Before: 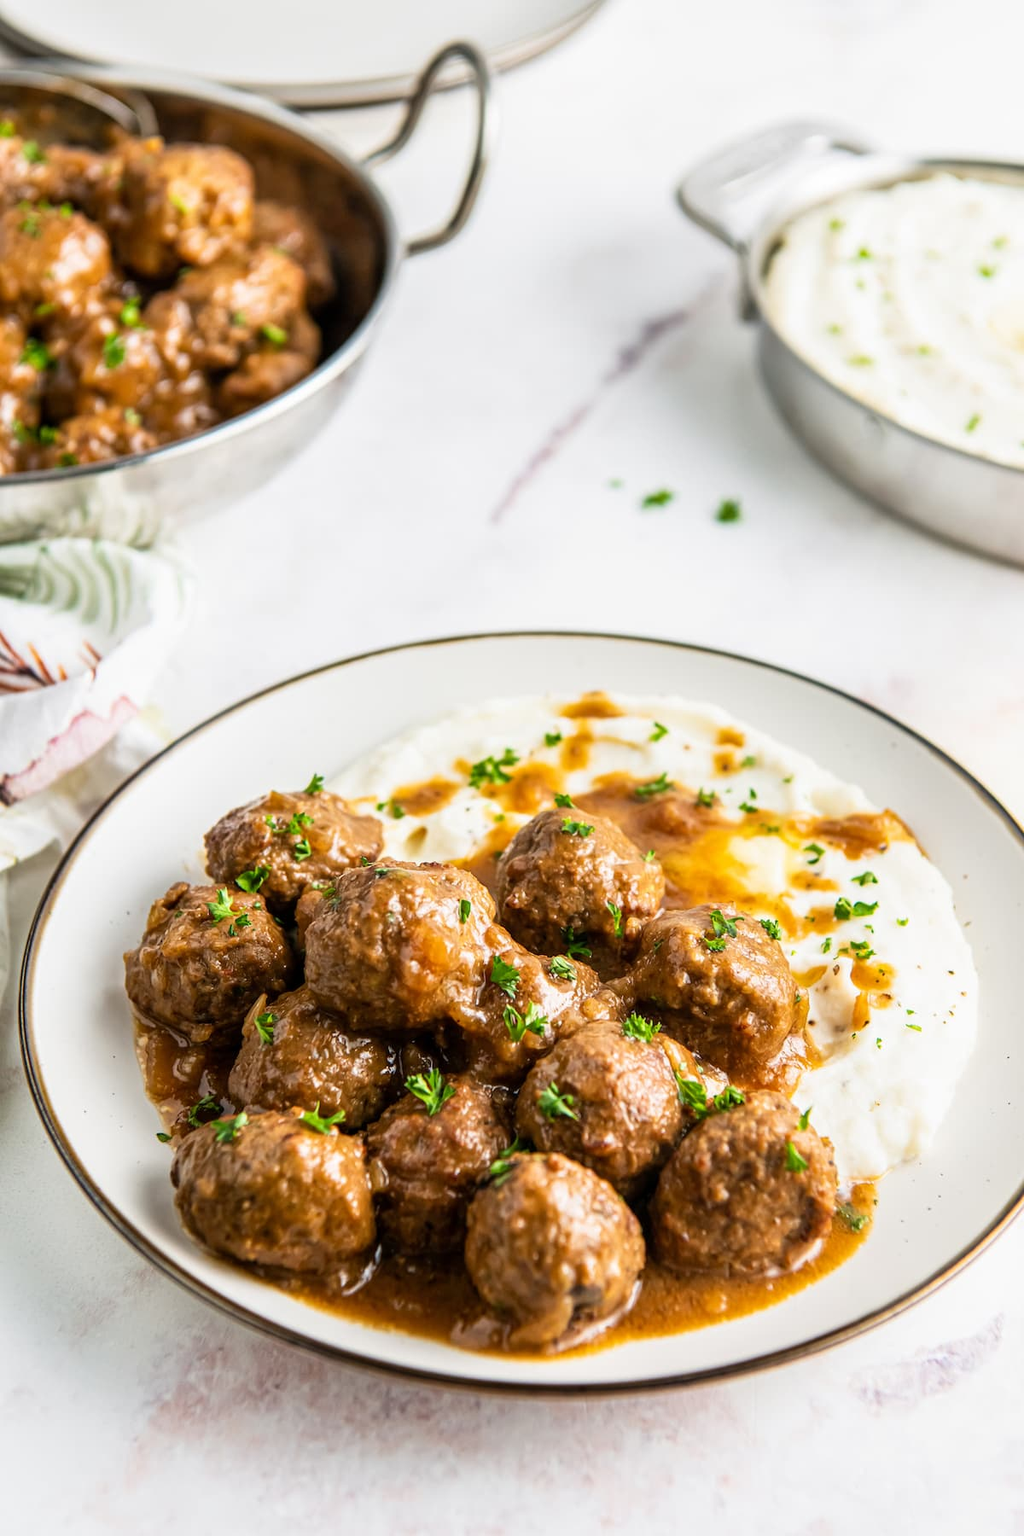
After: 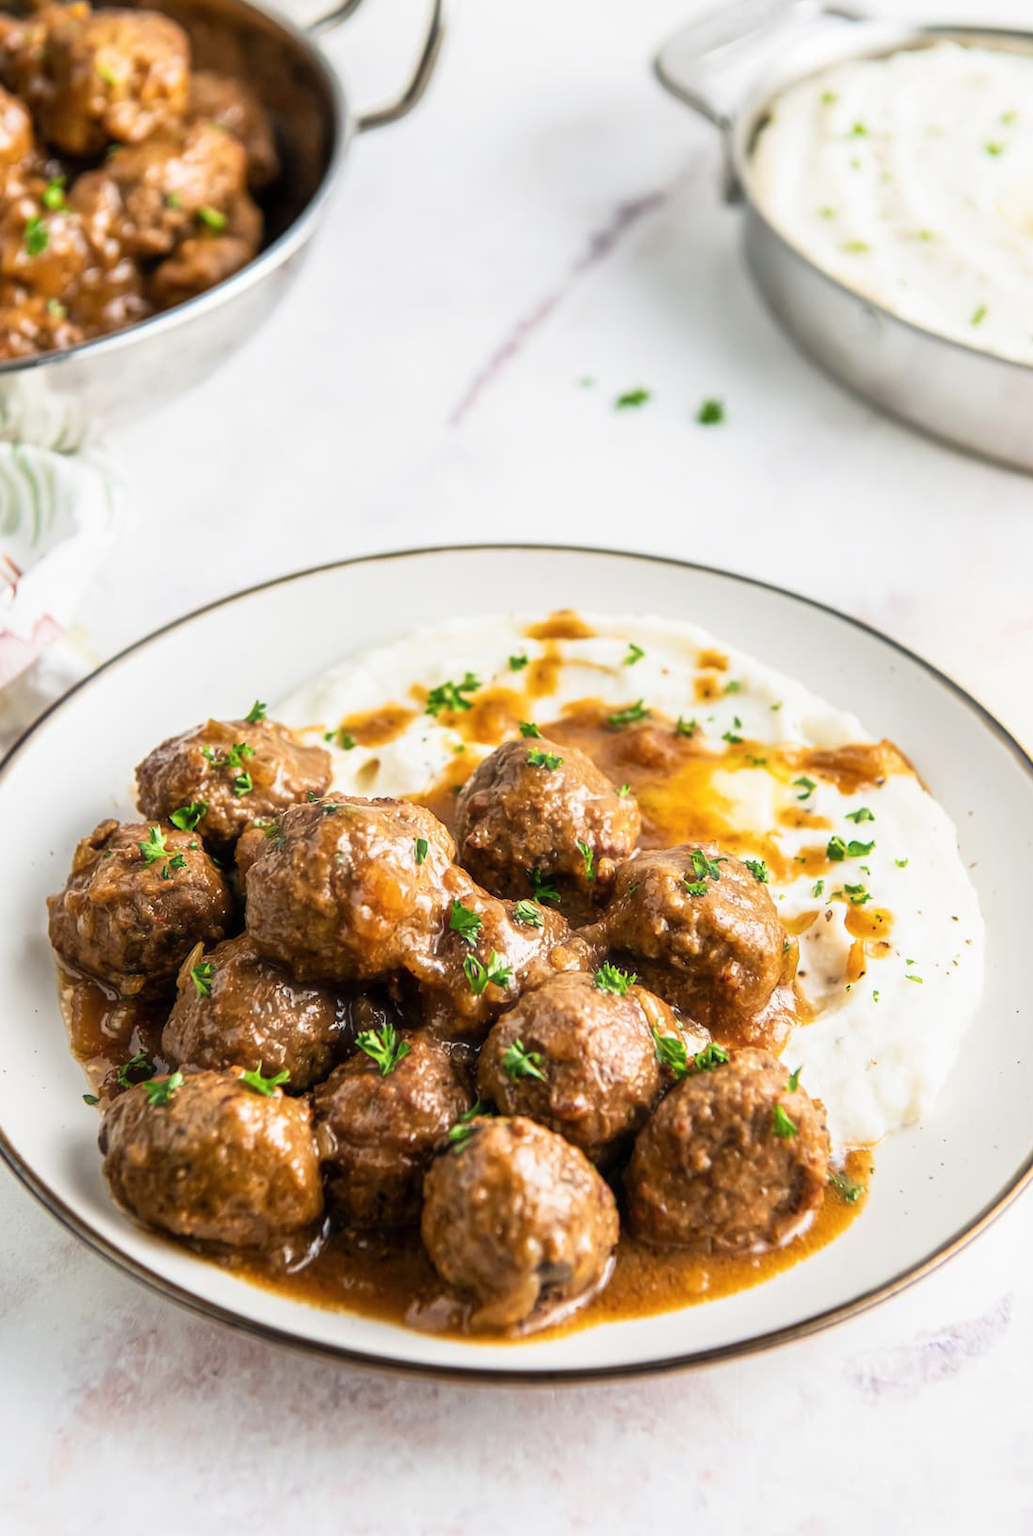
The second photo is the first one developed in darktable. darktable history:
crop and rotate: left 7.992%, top 8.847%
haze removal: strength -0.09, compatibility mode true, adaptive false
